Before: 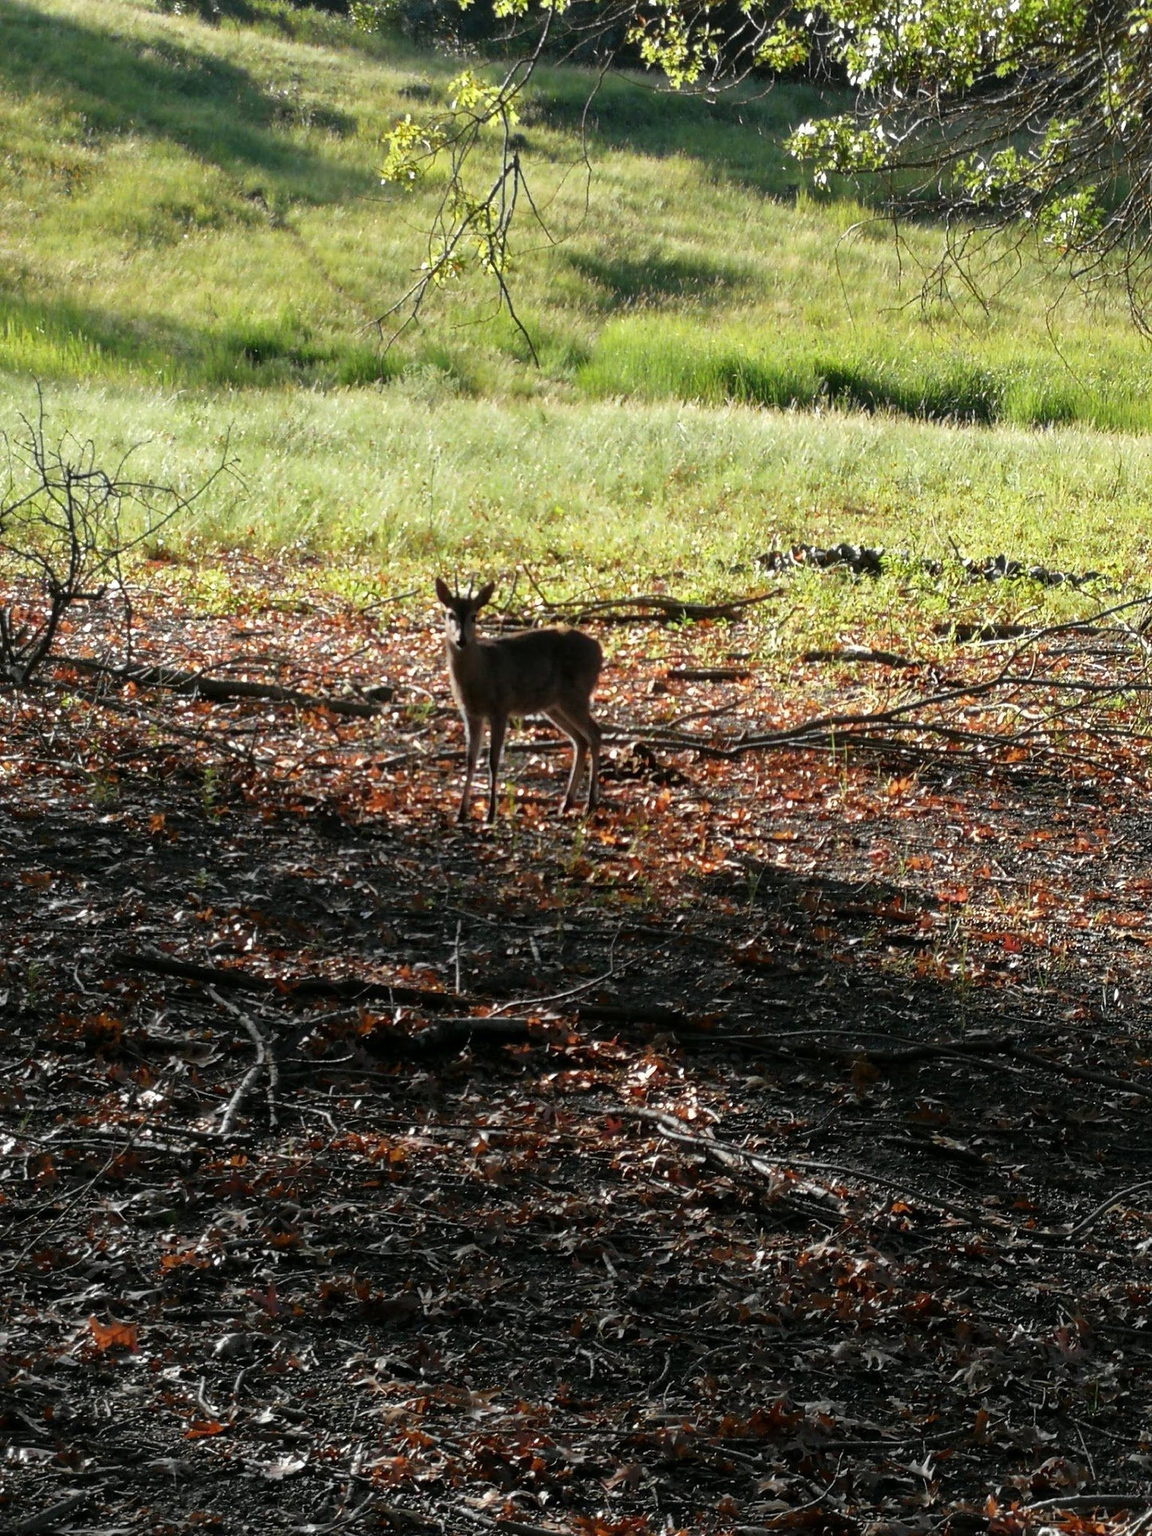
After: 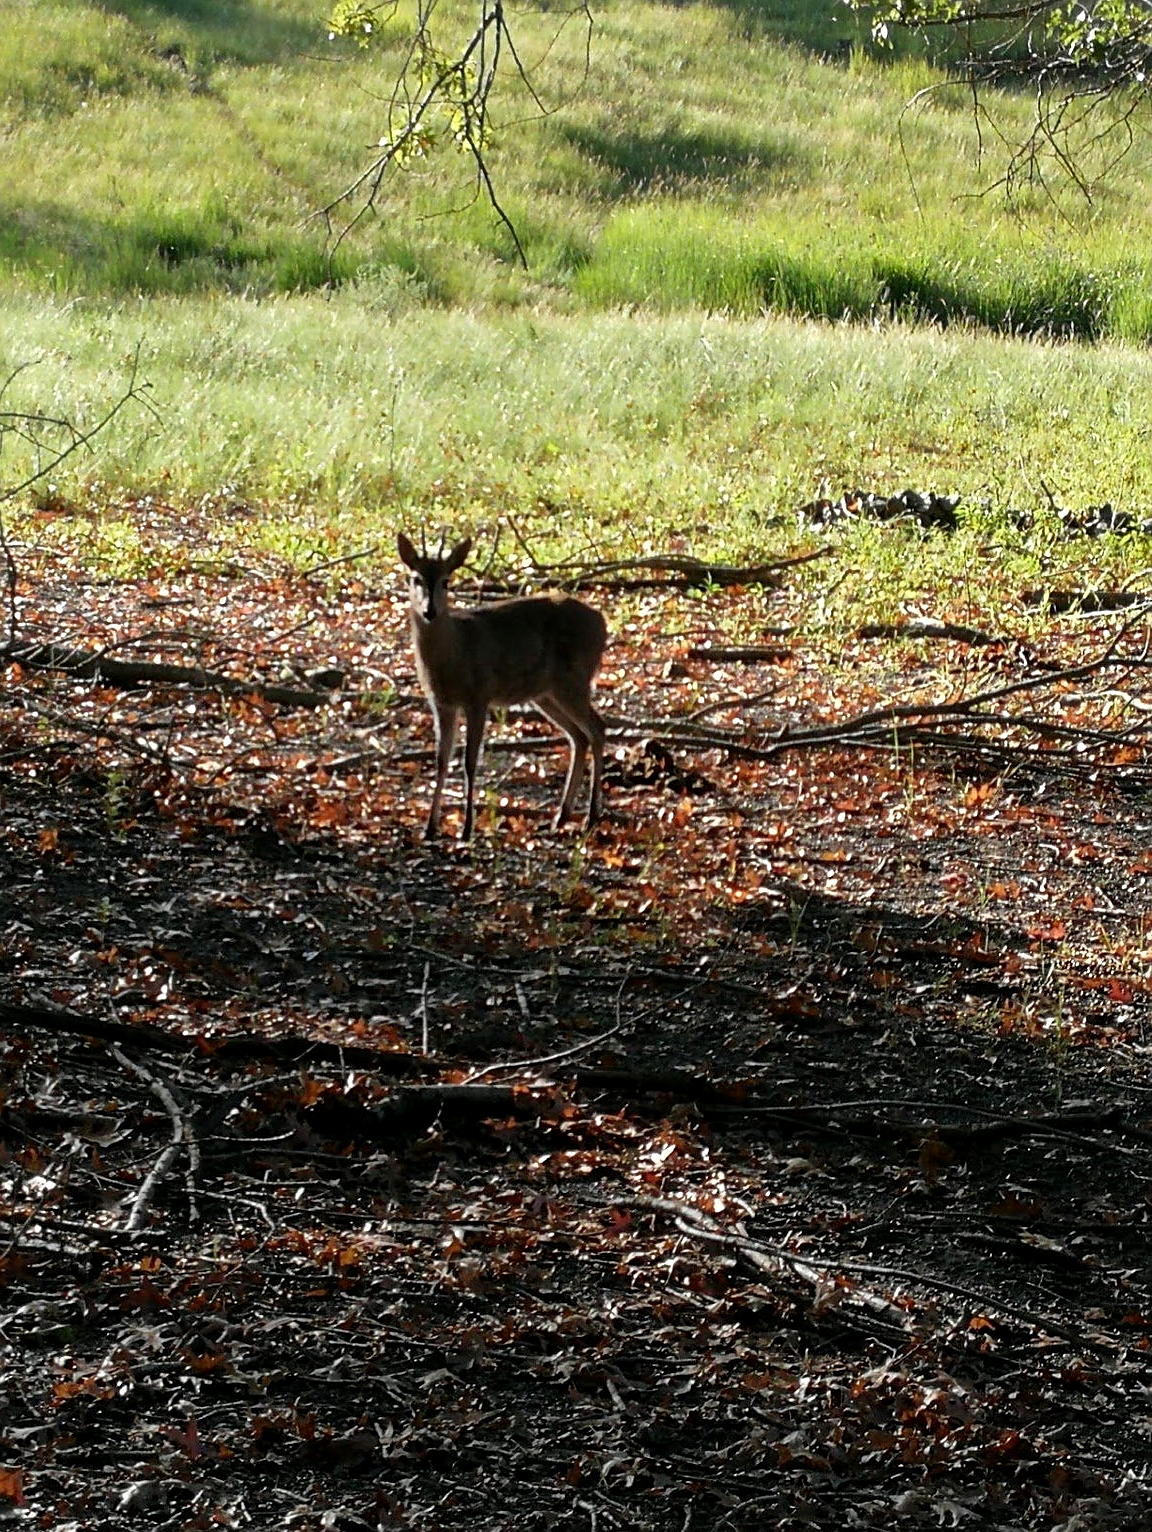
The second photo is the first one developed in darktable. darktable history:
sharpen: on, module defaults
crop and rotate: left 10.373%, top 10.002%, right 9.857%, bottom 10.469%
exposure: black level correction 0.002, compensate highlight preservation false
